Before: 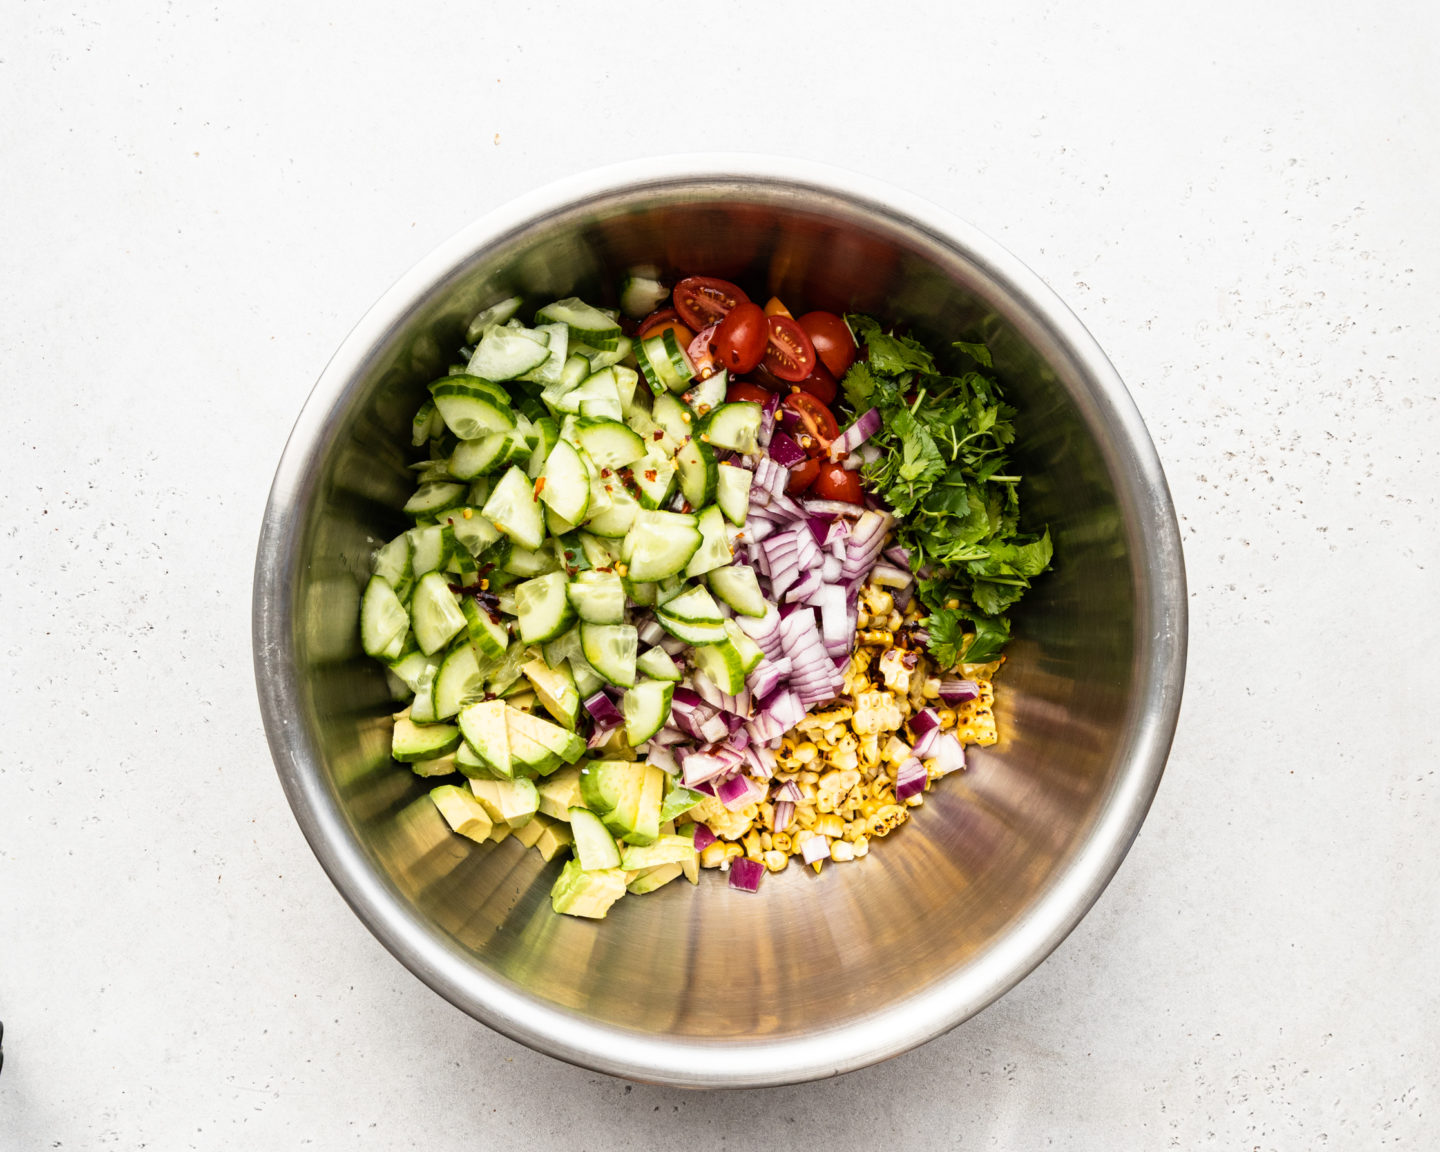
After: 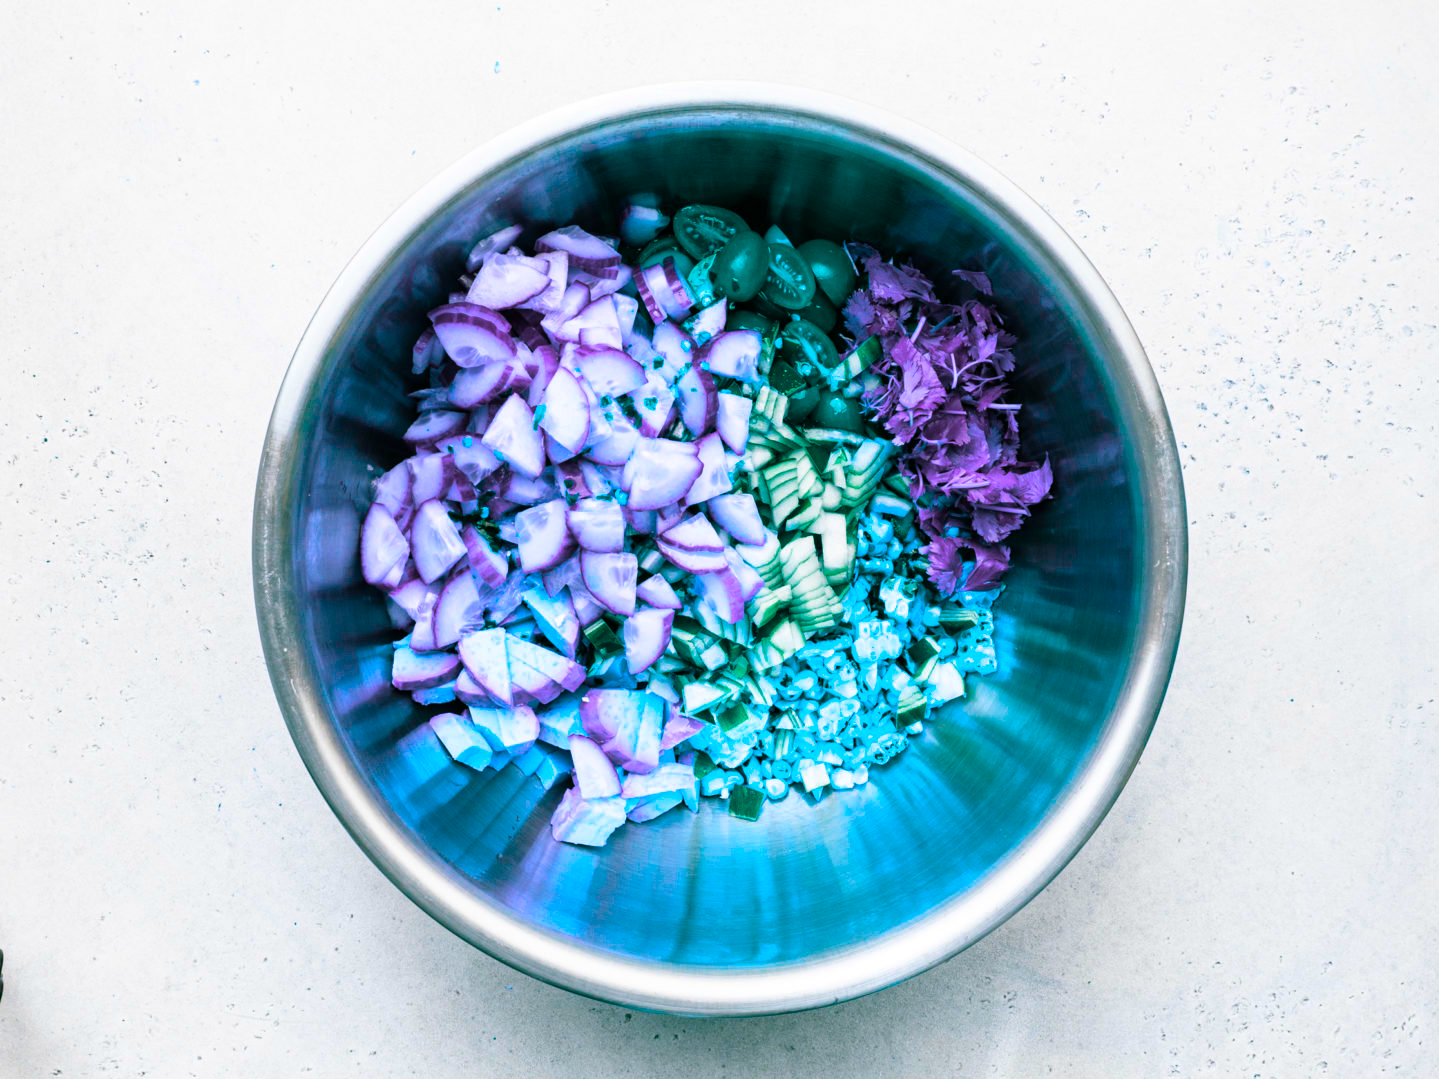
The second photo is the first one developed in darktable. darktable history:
crop and rotate: top 6.308%
color balance rgb: shadows lift › chroma 11.858%, shadows lift › hue 133.51°, perceptual saturation grading › global saturation 31.268%, hue shift 178.81°, global vibrance 49.747%, contrast 0.174%
